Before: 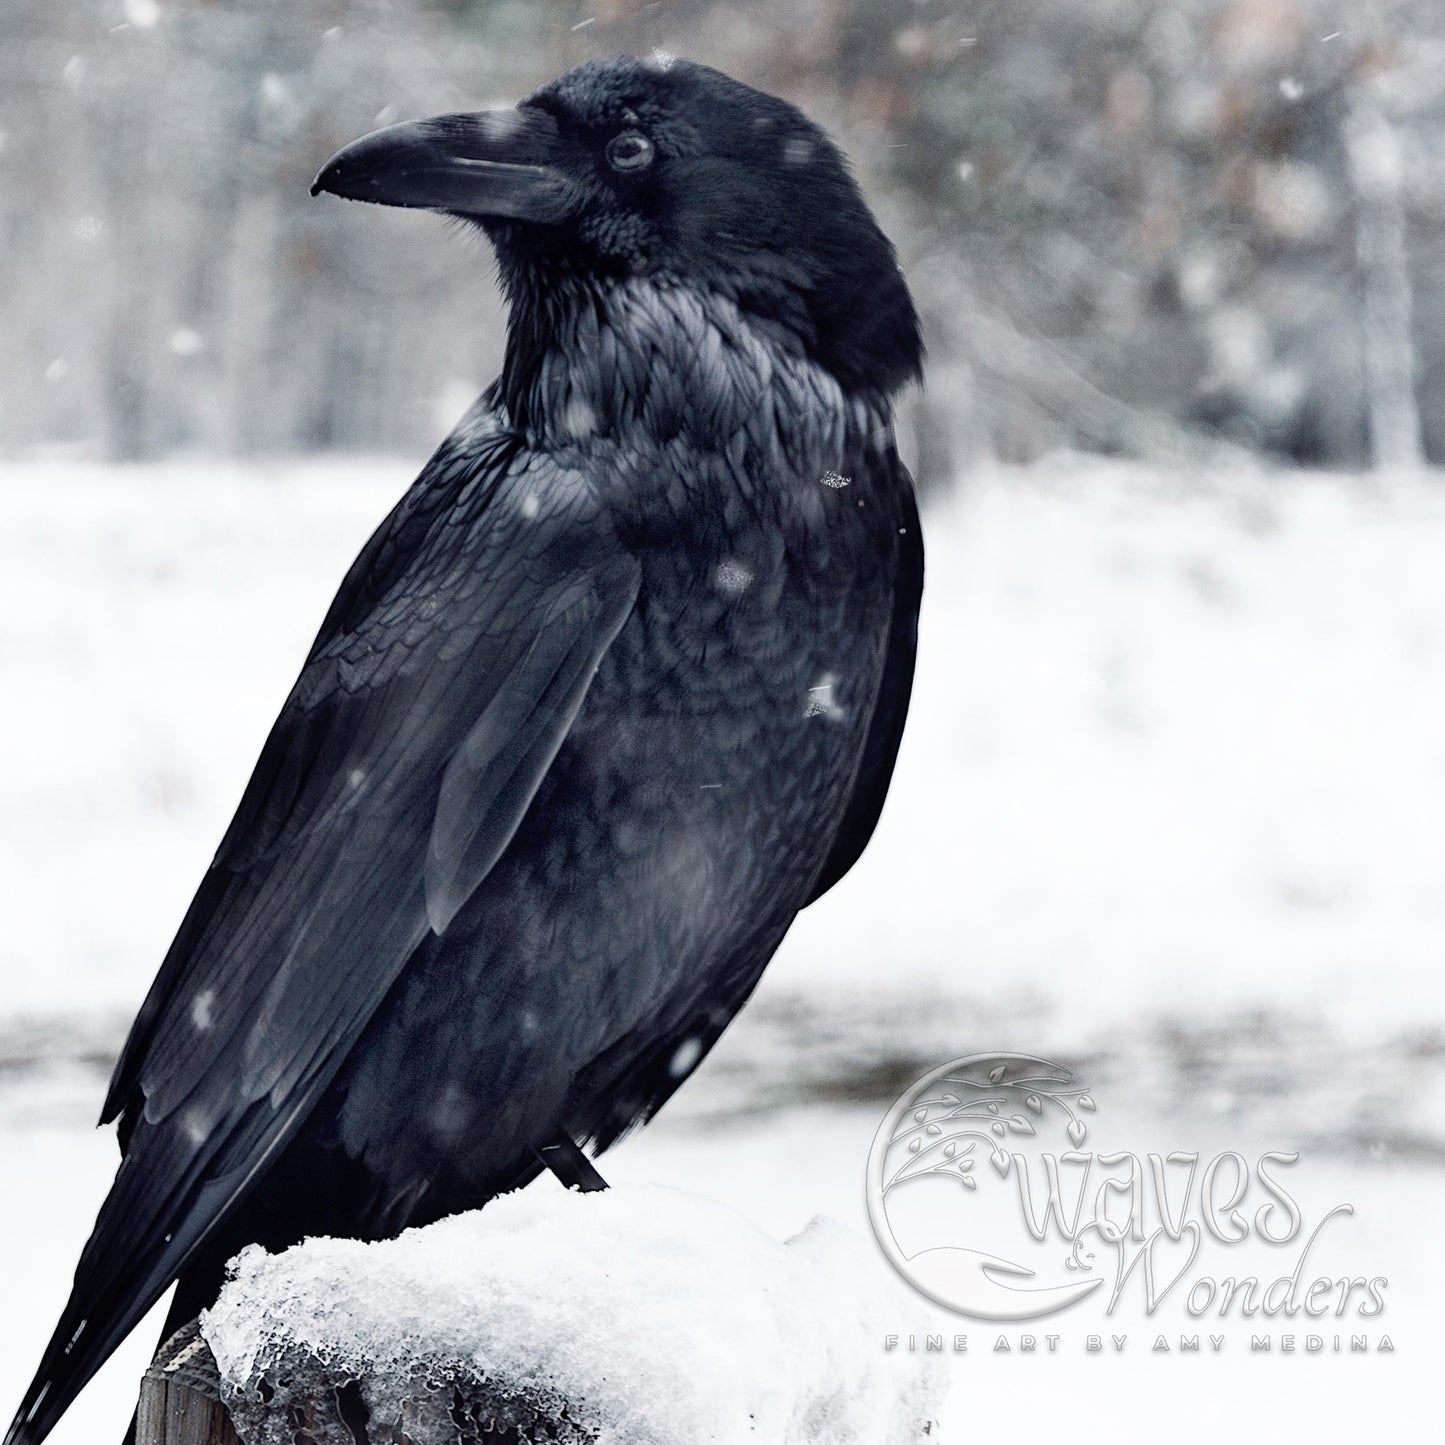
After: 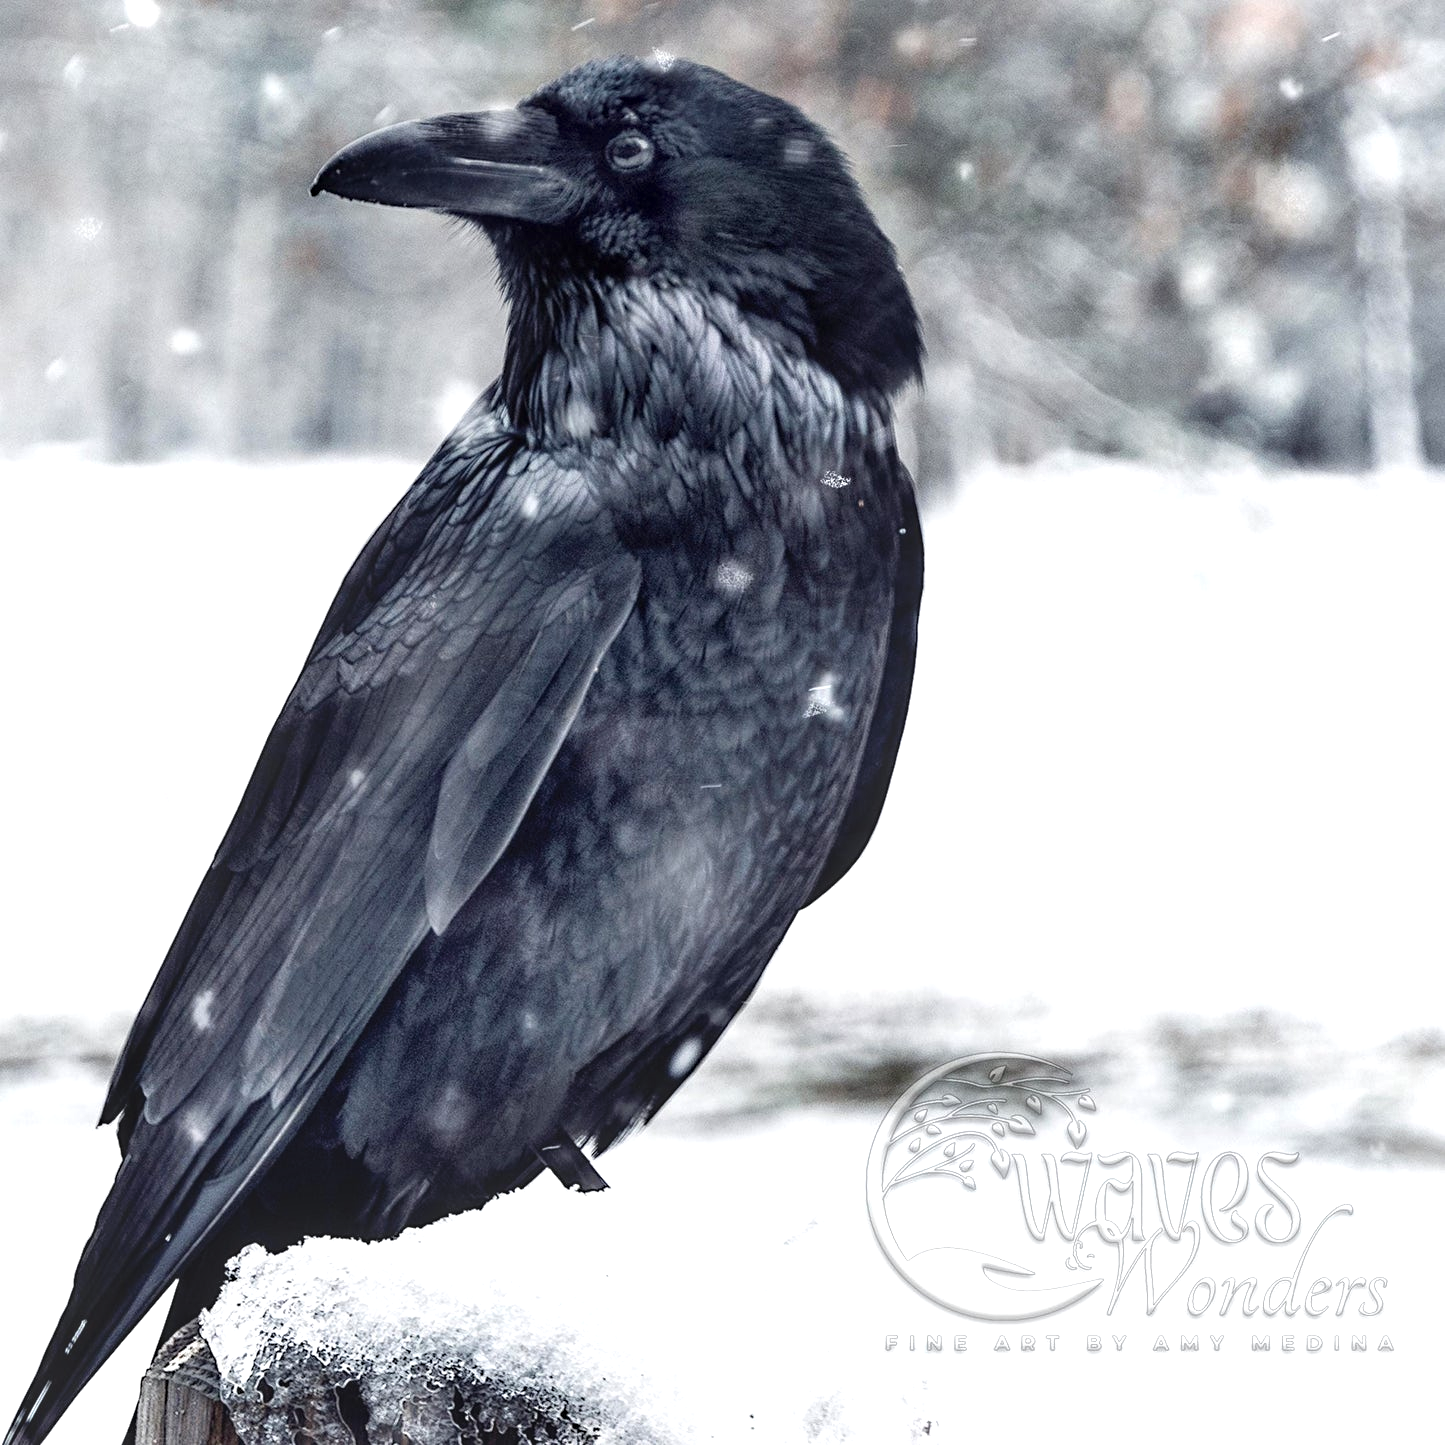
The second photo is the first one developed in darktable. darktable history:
local contrast: on, module defaults
exposure: exposure 0.497 EV, compensate highlight preservation false
color correction: highlights a* -0.292, highlights b* -0.087
sharpen: radius 5.321, amount 0.312, threshold 26.216
